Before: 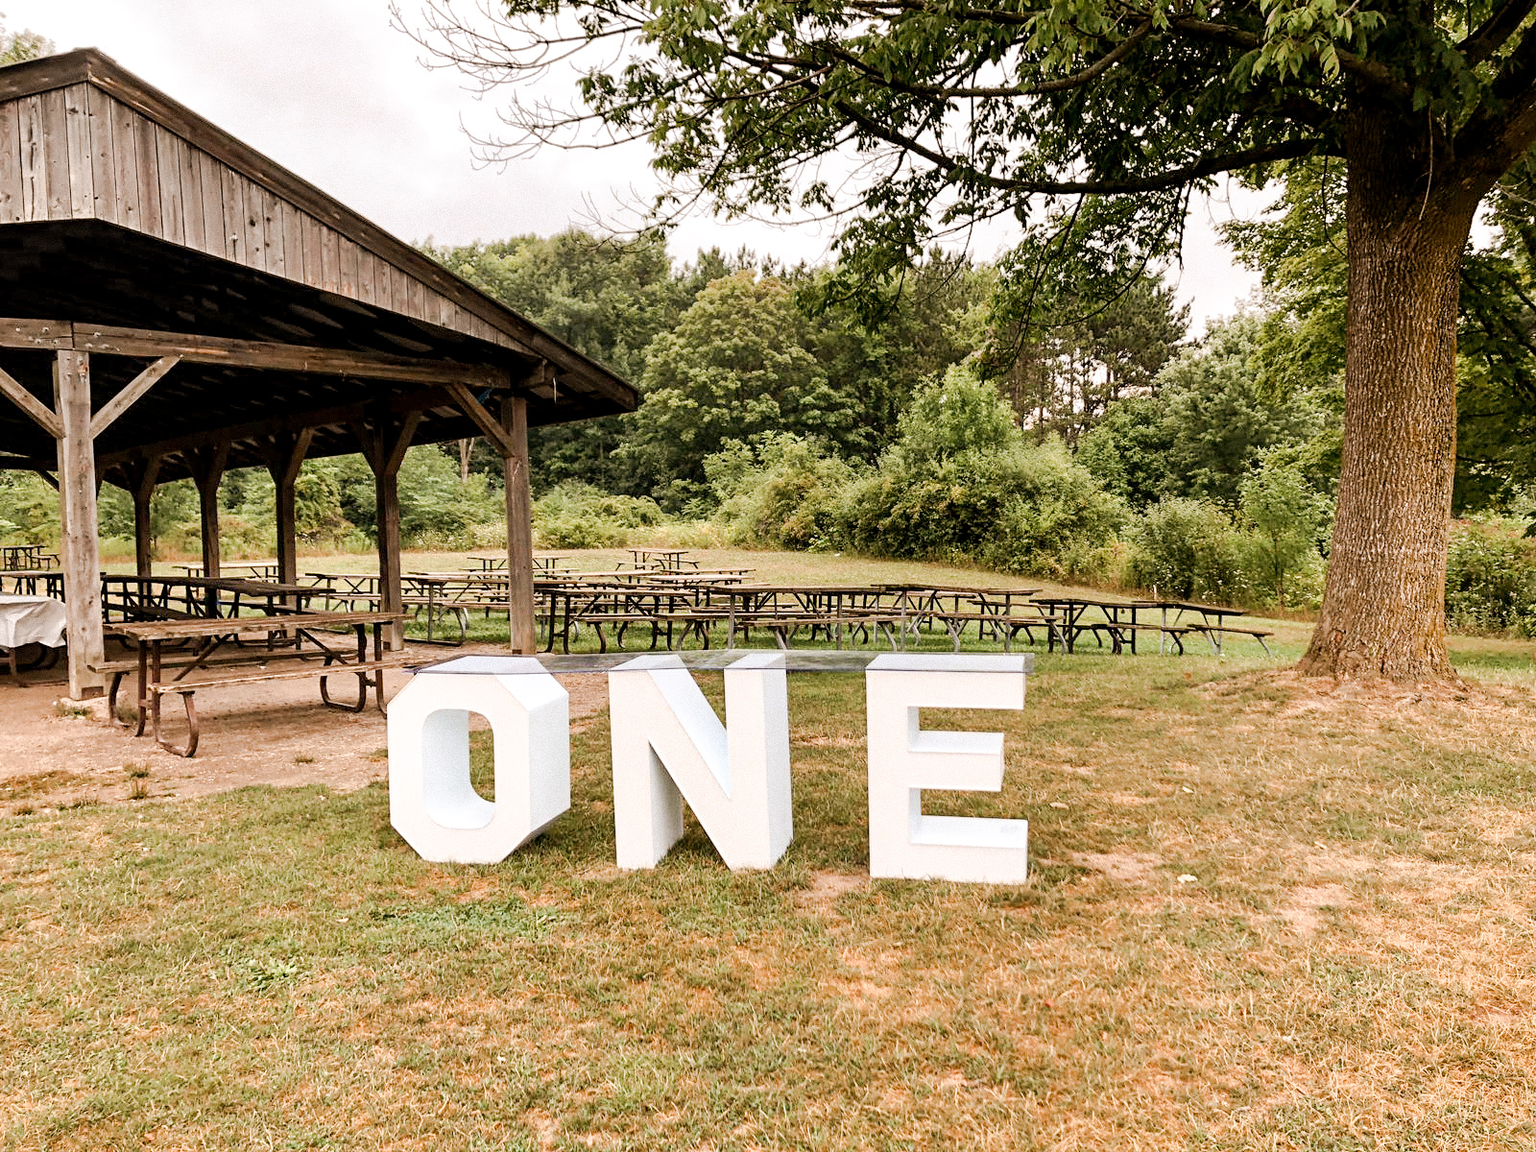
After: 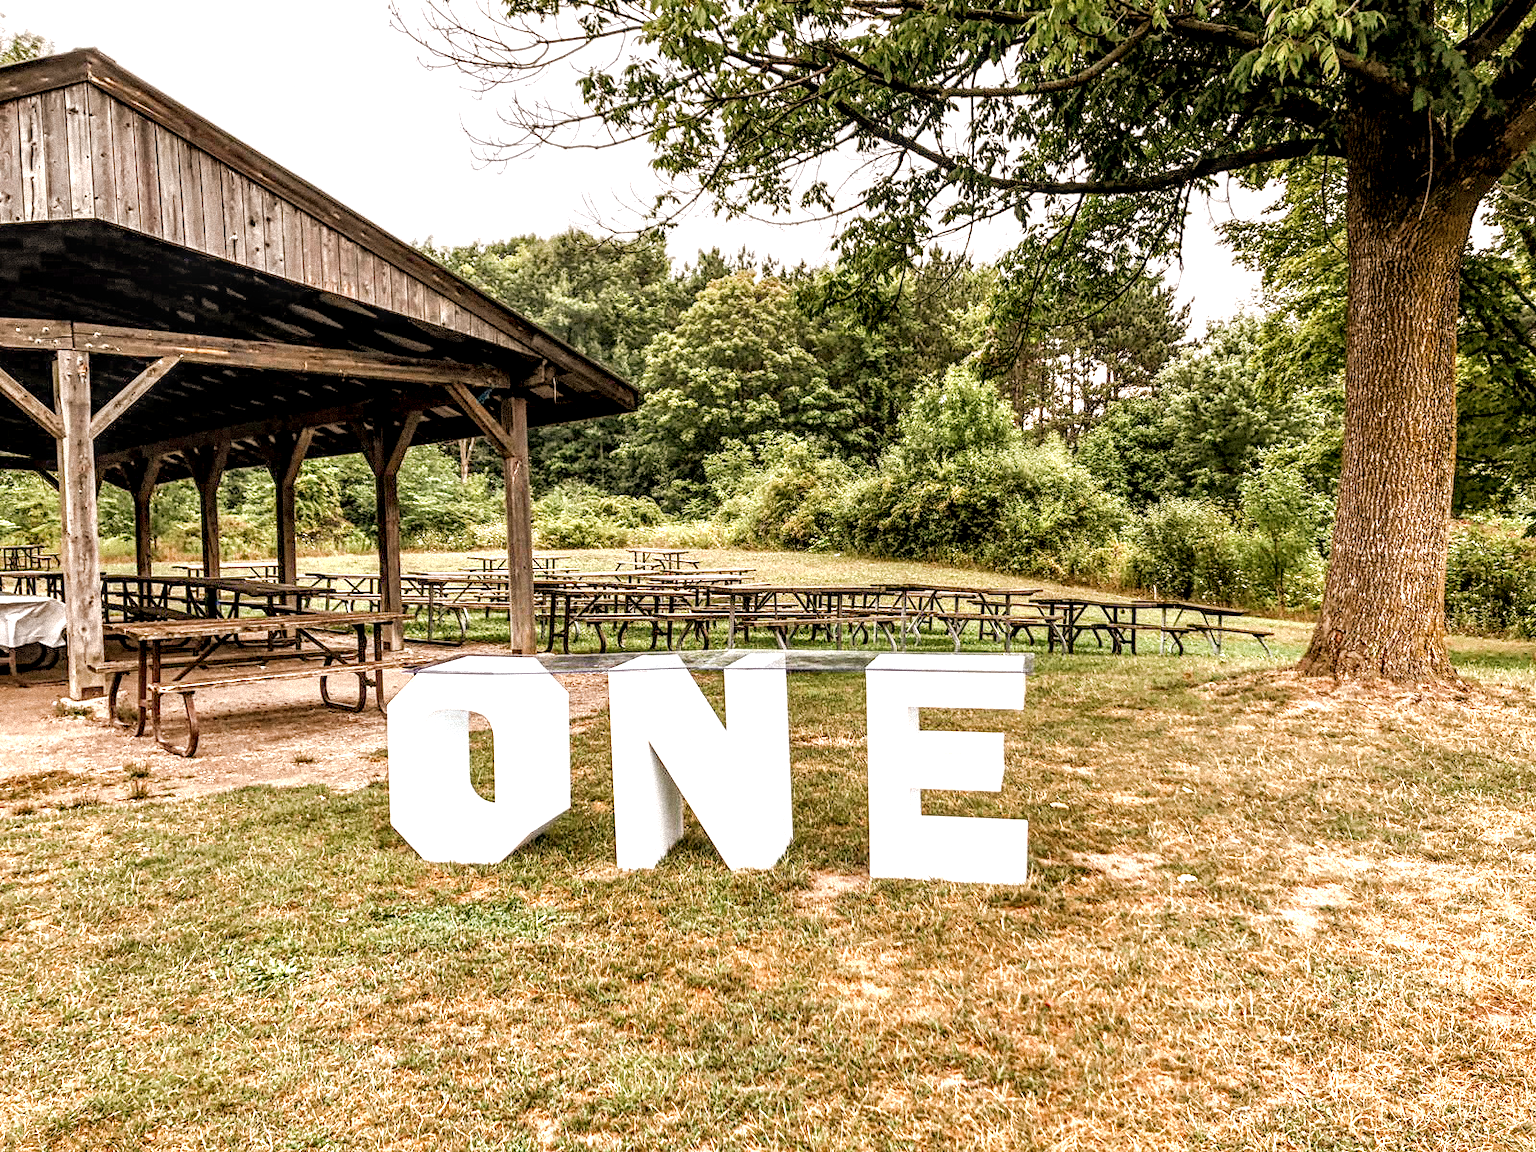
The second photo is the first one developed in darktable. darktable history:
exposure: black level correction 0, exposure 0.702 EV, compensate highlight preservation false
local contrast: highlights 9%, shadows 38%, detail 184%, midtone range 0.465
tone equalizer: -8 EV 0.231 EV, -7 EV 0.377 EV, -6 EV 0.386 EV, -5 EV 0.23 EV, -3 EV -0.27 EV, -2 EV -0.397 EV, -1 EV -0.417 EV, +0 EV -0.235 EV, edges refinement/feathering 500, mask exposure compensation -1.25 EV, preserve details no
